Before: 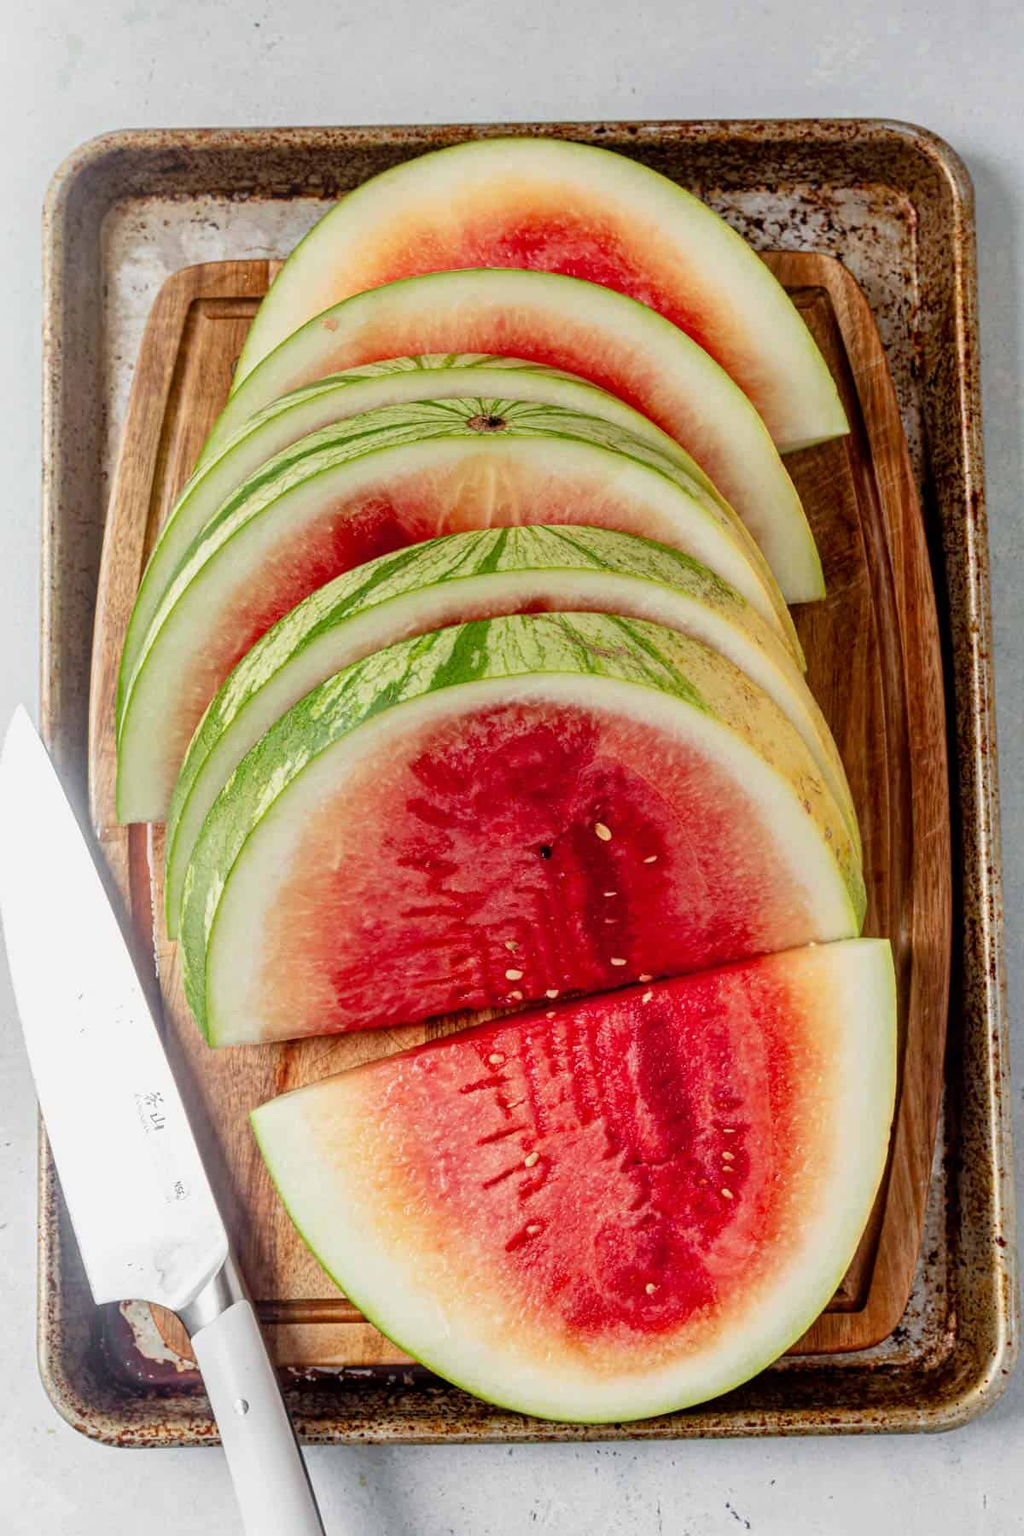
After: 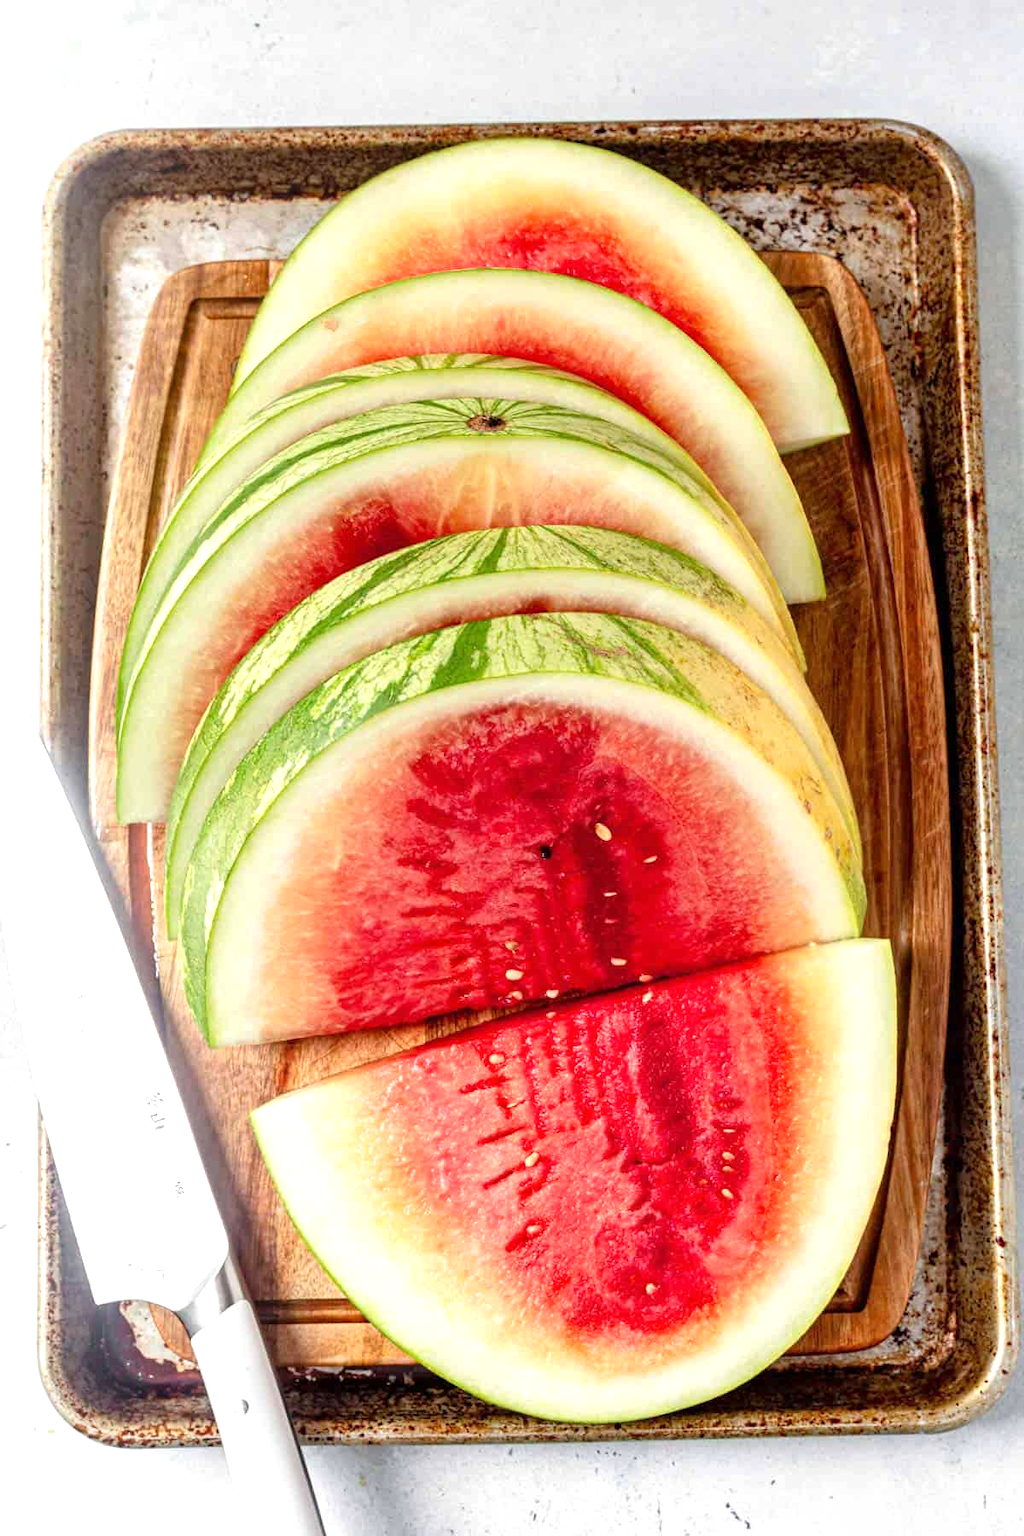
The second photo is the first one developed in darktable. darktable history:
exposure: exposure 0.658 EV, compensate exposure bias true, compensate highlight preservation false
